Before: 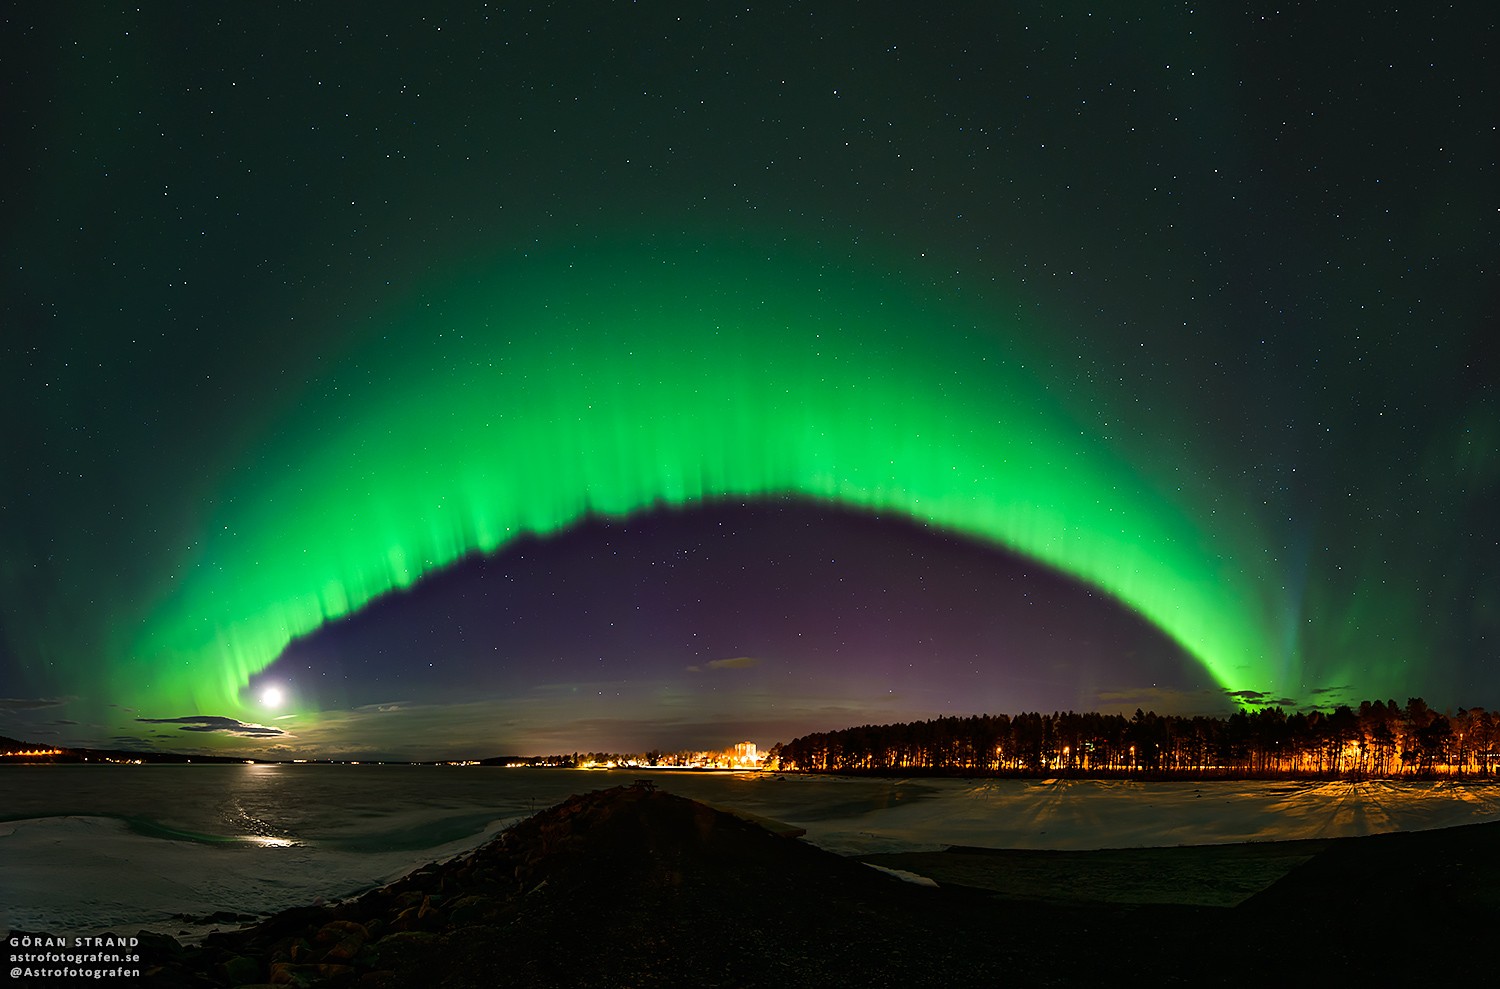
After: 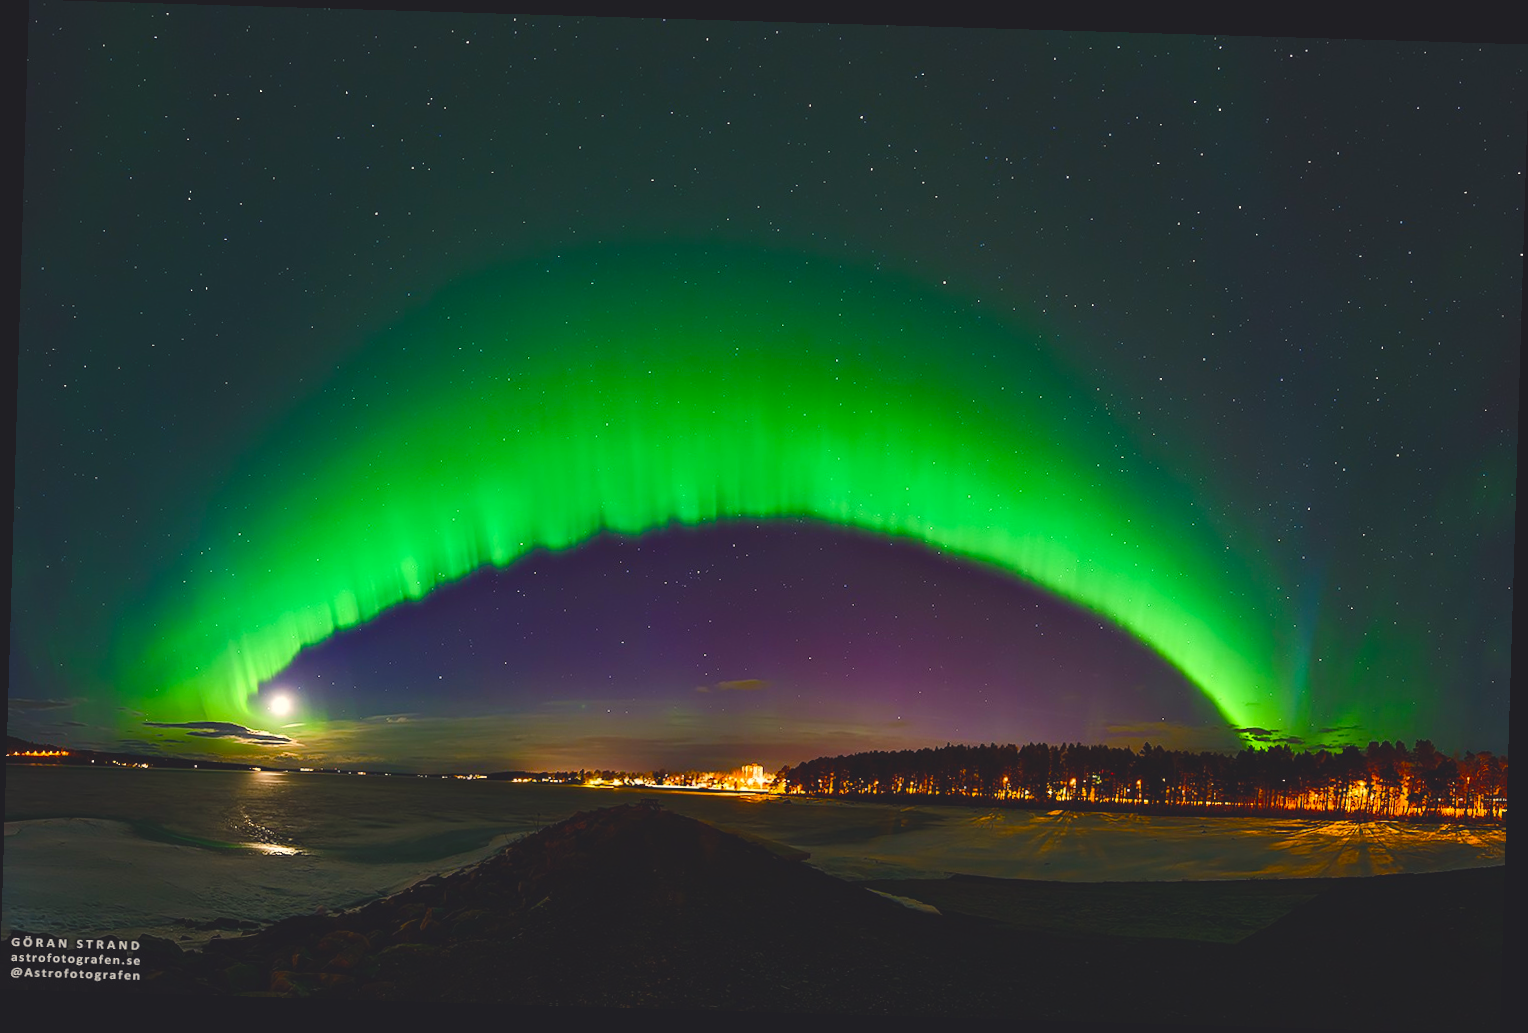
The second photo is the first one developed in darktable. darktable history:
rotate and perspective: rotation 1.72°, automatic cropping off
color balance rgb: shadows lift › chroma 3%, shadows lift › hue 280.8°, power › hue 330°, highlights gain › chroma 3%, highlights gain › hue 75.6°, global offset › luminance 1.5%, perceptual saturation grading › global saturation 20%, perceptual saturation grading › highlights -25%, perceptual saturation grading › shadows 50%, global vibrance 30%
